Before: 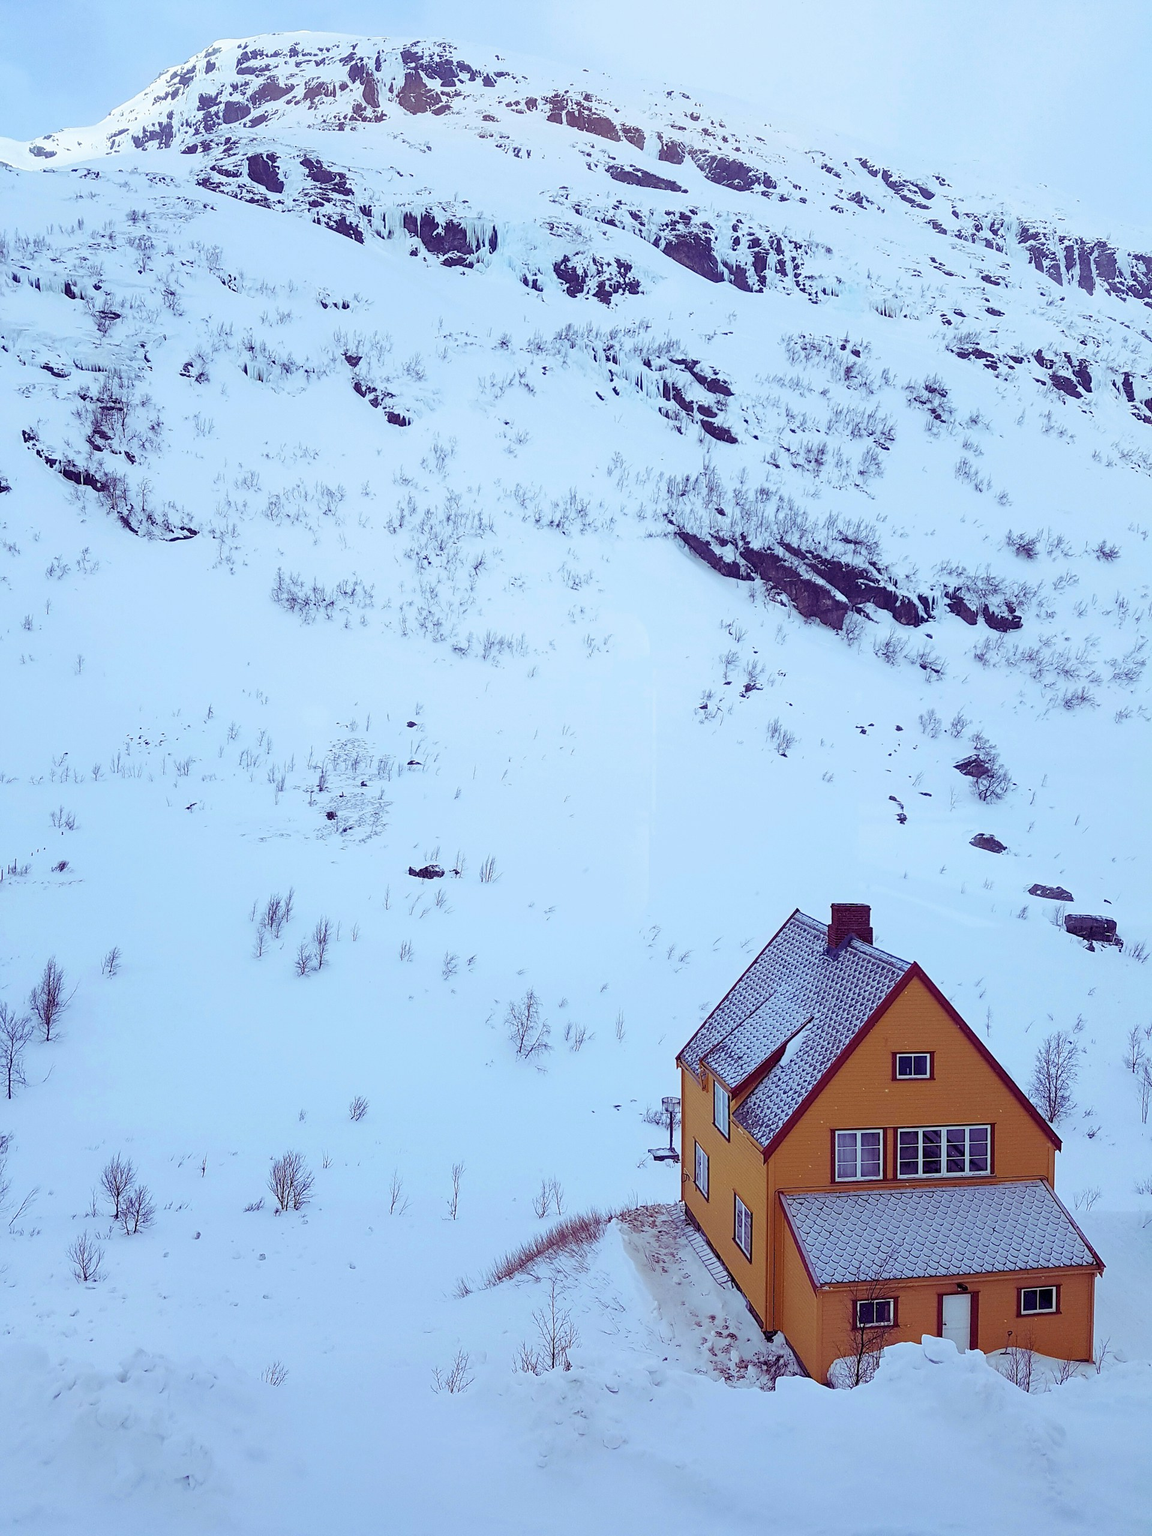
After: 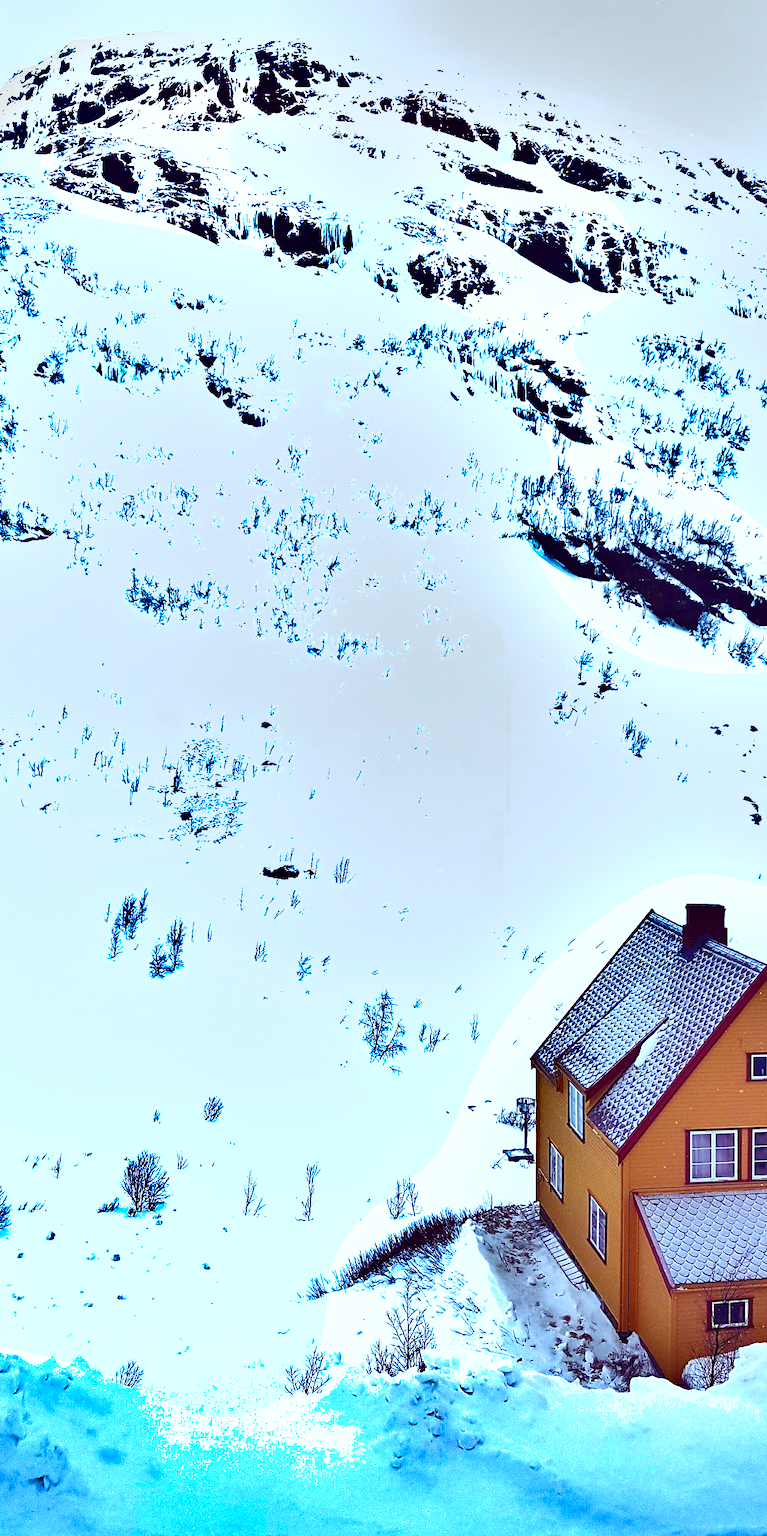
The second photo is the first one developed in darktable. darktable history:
crop and rotate: left 12.673%, right 20.66%
exposure: black level correction 0.001, exposure 0.955 EV, compensate exposure bias true, compensate highlight preservation false
shadows and highlights: shadows 24.5, highlights -78.15, soften with gaussian
